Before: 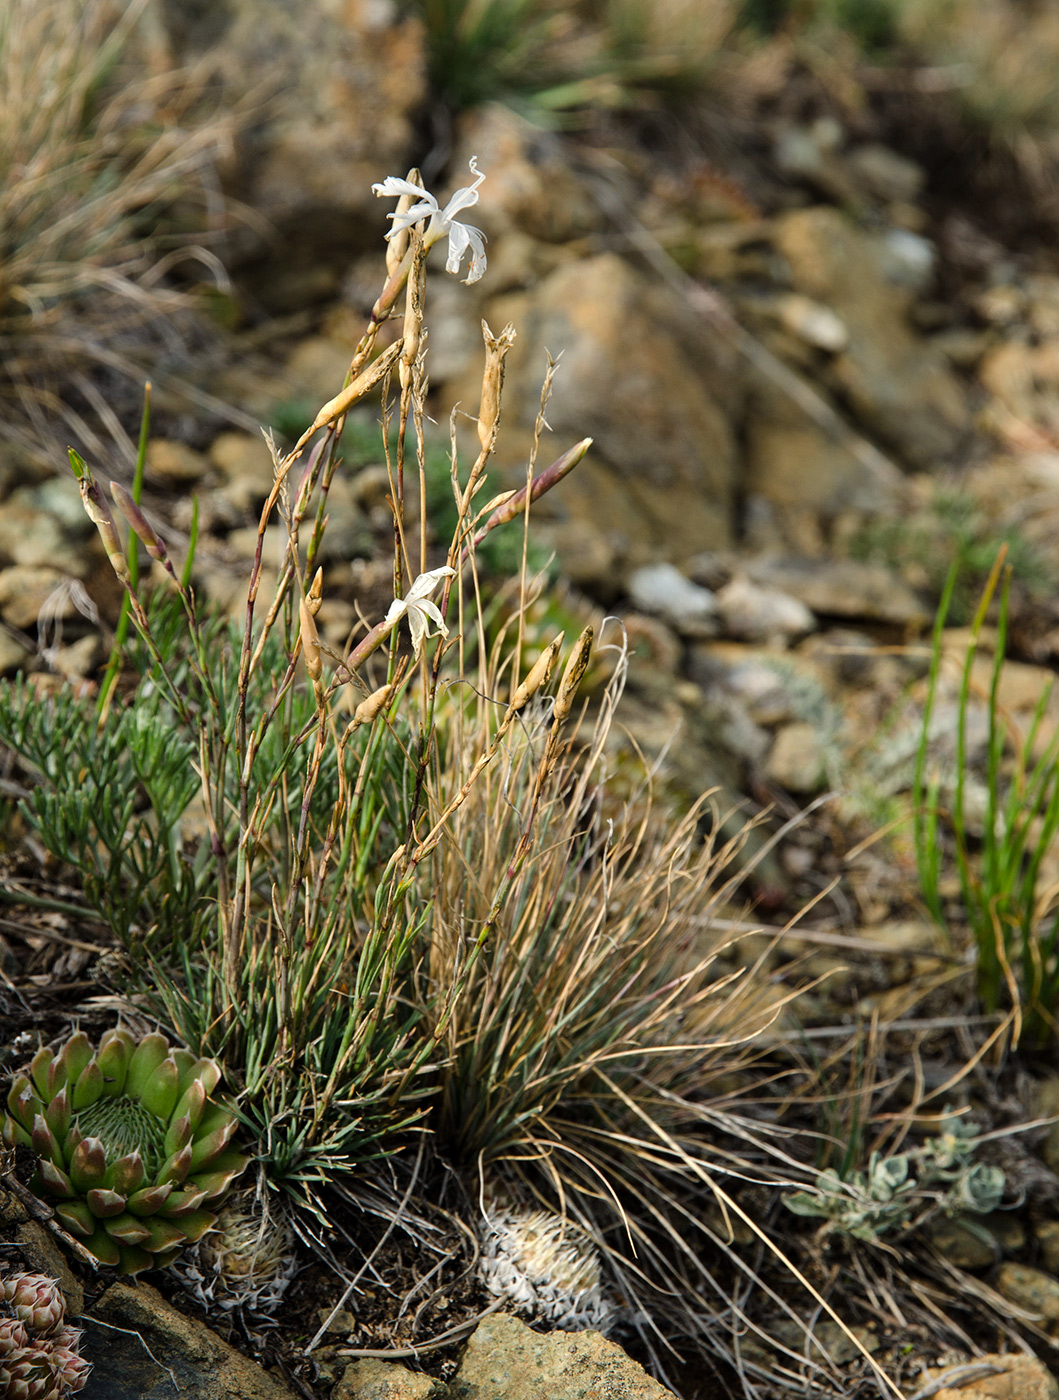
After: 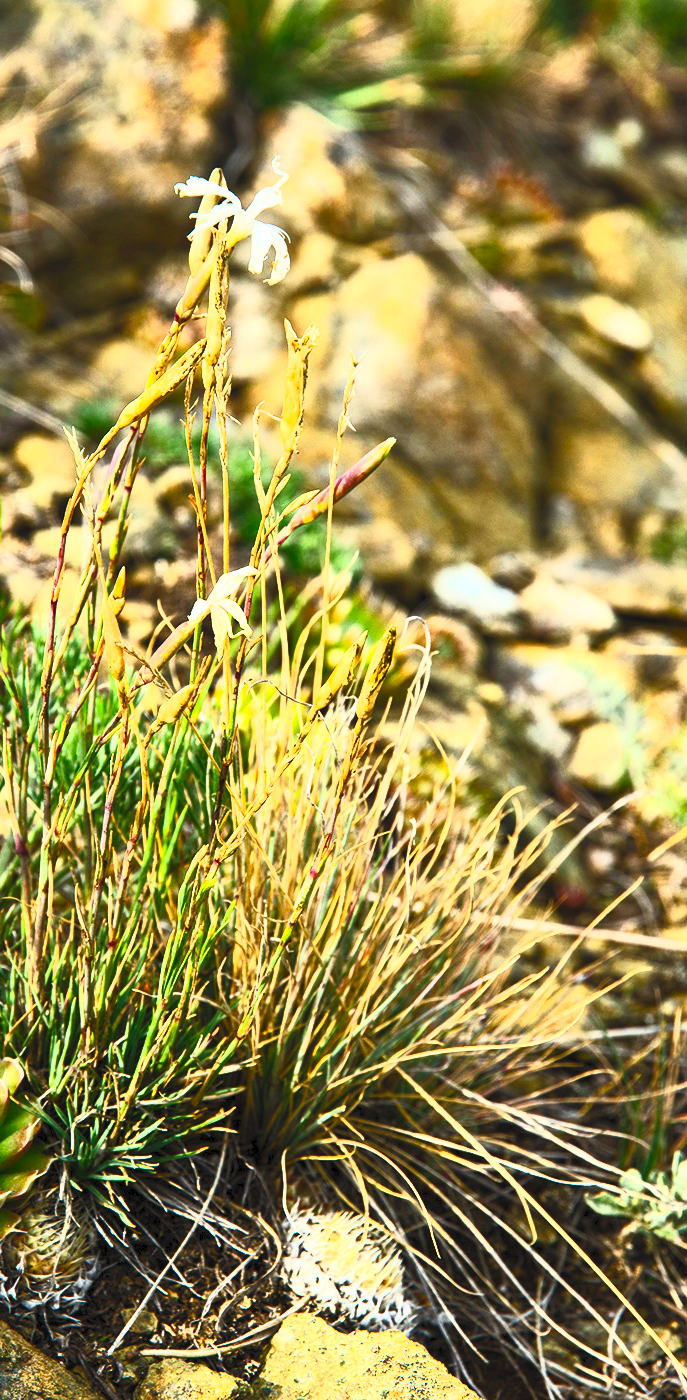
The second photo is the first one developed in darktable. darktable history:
crop and rotate: left 18.655%, right 16.419%
contrast brightness saturation: contrast 0.981, brightness 0.992, saturation 0.995
color correction: highlights b* 0.015
